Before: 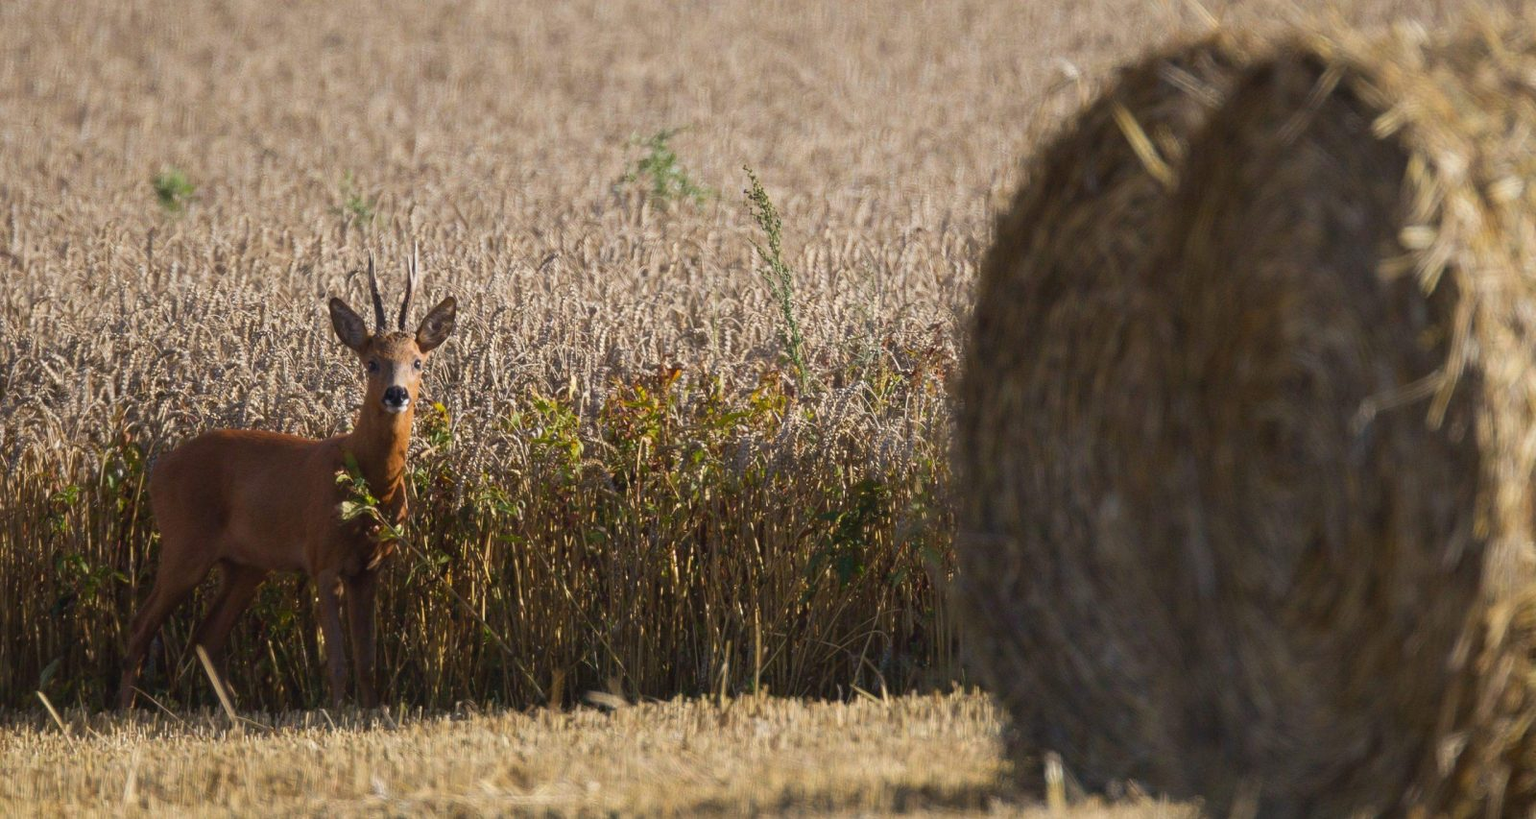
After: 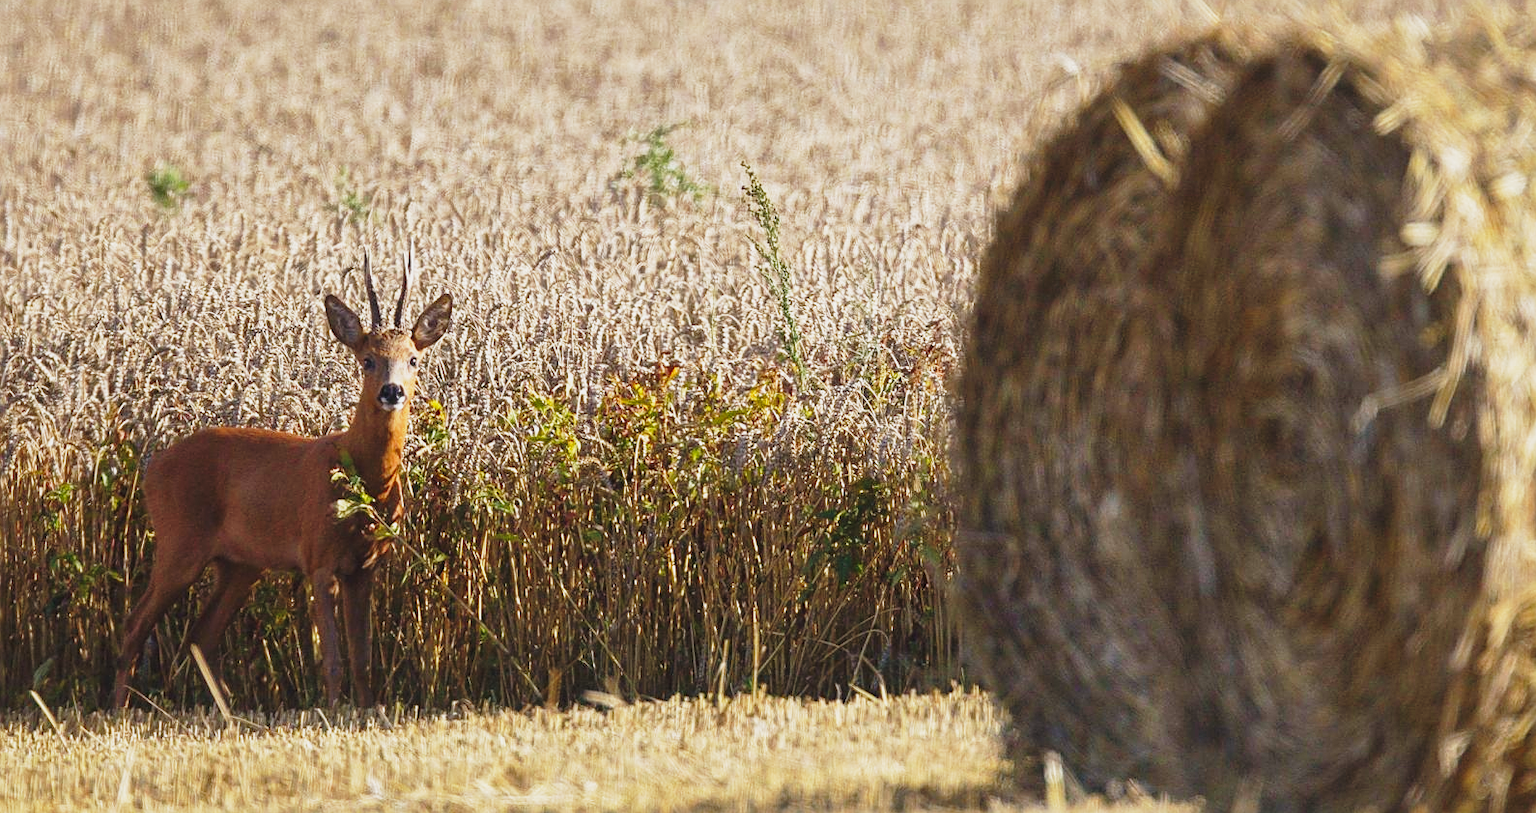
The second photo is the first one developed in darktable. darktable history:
exposure: compensate highlight preservation false
crop: left 0.473%, top 0.603%, right 0.126%, bottom 0.679%
sharpen: on, module defaults
local contrast: highlights 101%, shadows 97%, detail 119%, midtone range 0.2
base curve: curves: ch0 [(0, 0) (0.026, 0.03) (0.109, 0.232) (0.351, 0.748) (0.669, 0.968) (1, 1)], preserve colors none
tone equalizer: on, module defaults
contrast brightness saturation: contrast -0.081, brightness -0.035, saturation -0.112
shadows and highlights: on, module defaults
